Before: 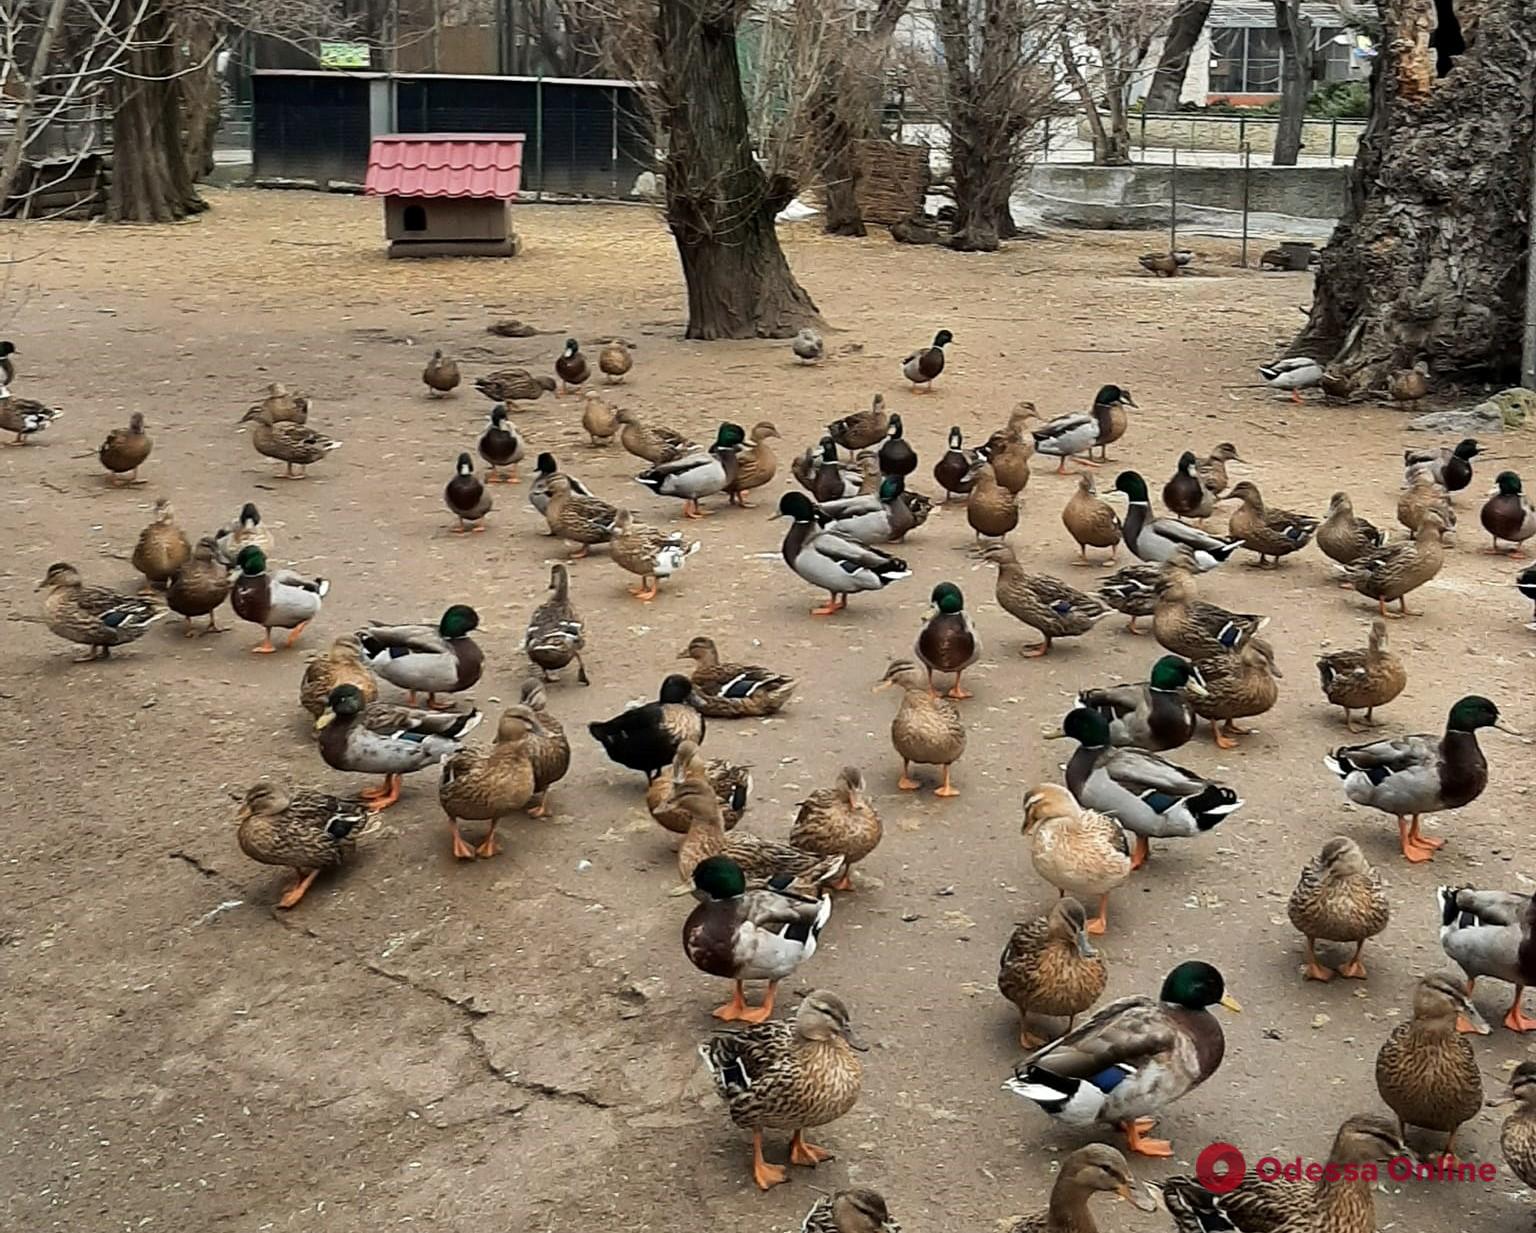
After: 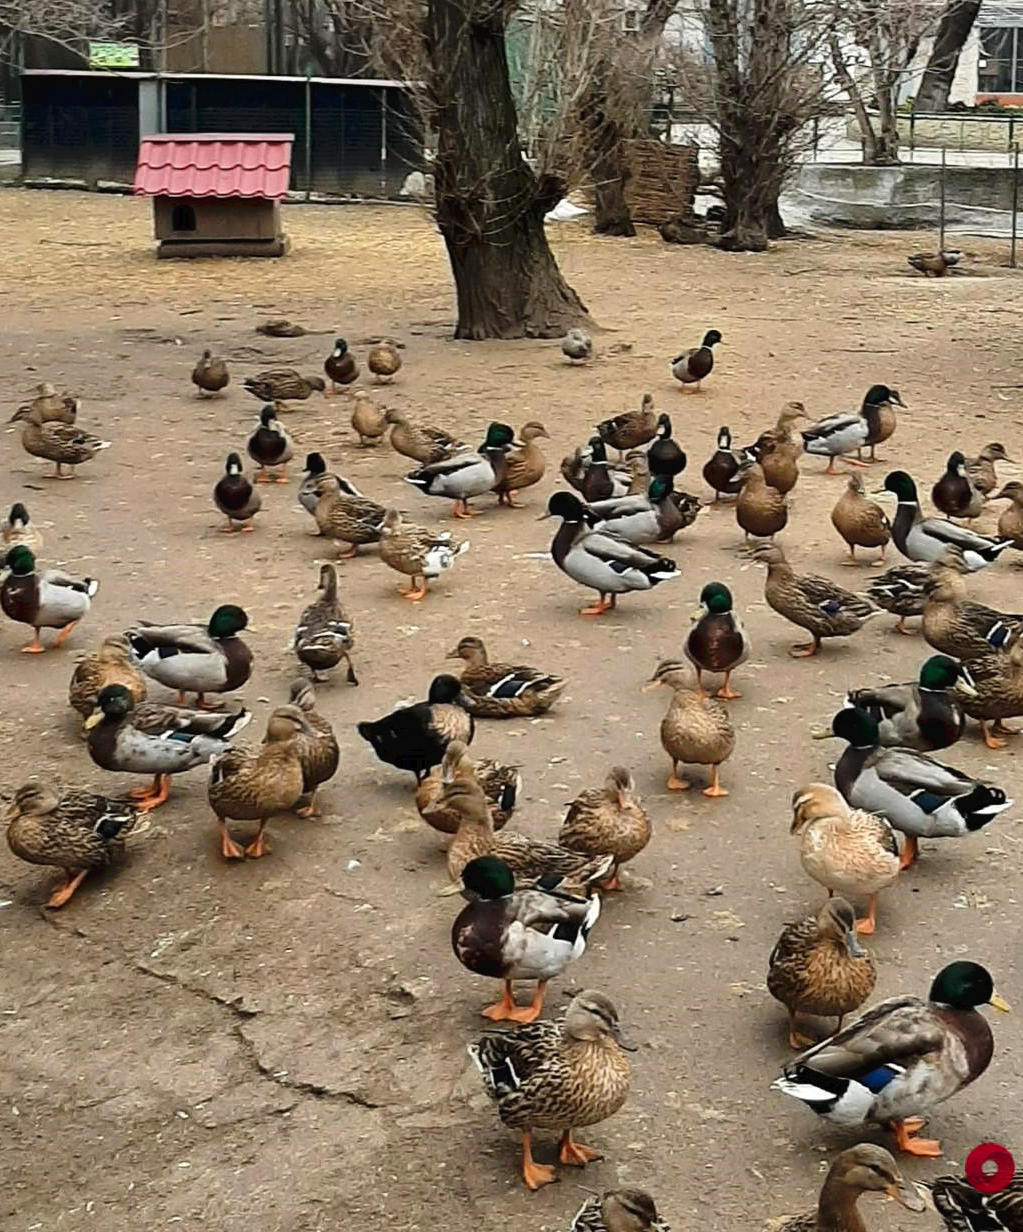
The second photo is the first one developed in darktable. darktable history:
contrast brightness saturation: contrast 0.1, brightness 0.03, saturation 0.09
crop and rotate: left 15.055%, right 18.278%
tone curve: curves: ch0 [(0, 0) (0.003, 0.026) (0.011, 0.024) (0.025, 0.022) (0.044, 0.031) (0.069, 0.067) (0.1, 0.094) (0.136, 0.102) (0.177, 0.14) (0.224, 0.189) (0.277, 0.238) (0.335, 0.325) (0.399, 0.379) (0.468, 0.453) (0.543, 0.528) (0.623, 0.609) (0.709, 0.695) (0.801, 0.793) (0.898, 0.898) (1, 1)], preserve colors none
